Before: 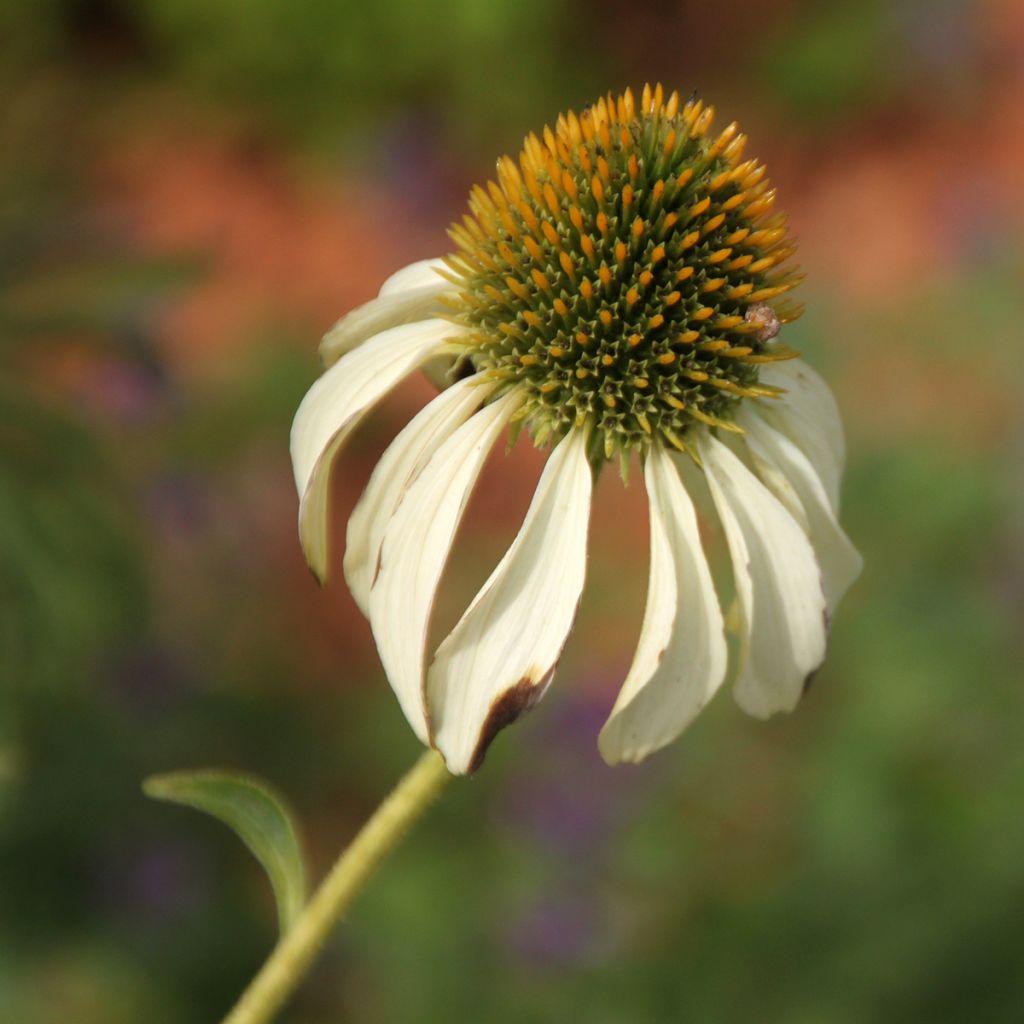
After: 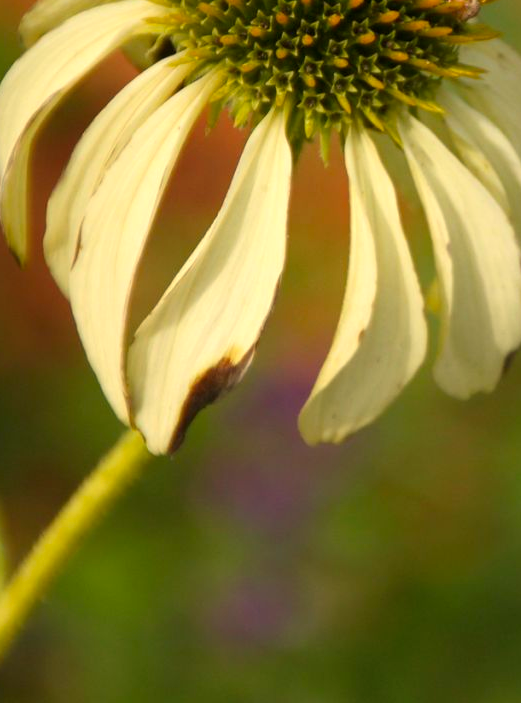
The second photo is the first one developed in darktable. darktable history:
contrast brightness saturation: contrast 0.075, saturation 0.204
crop and rotate: left 29.302%, top 31.288%, right 19.817%
color correction: highlights a* 2.44, highlights b* 22.76
